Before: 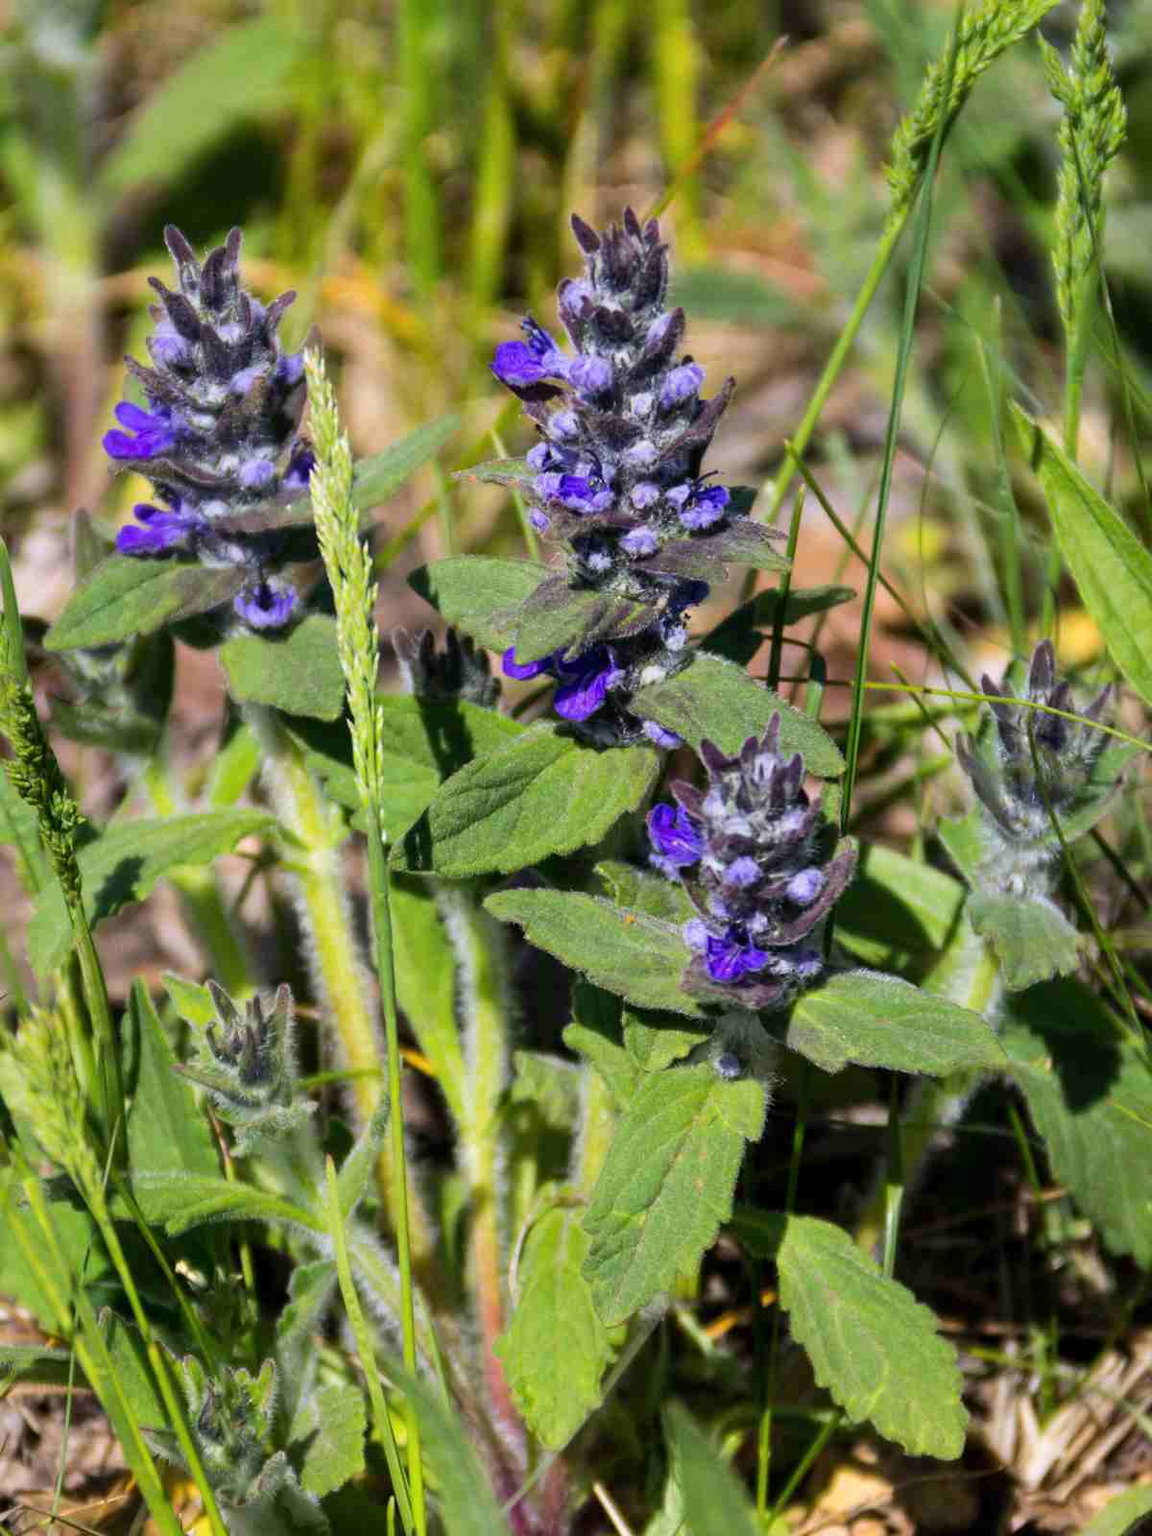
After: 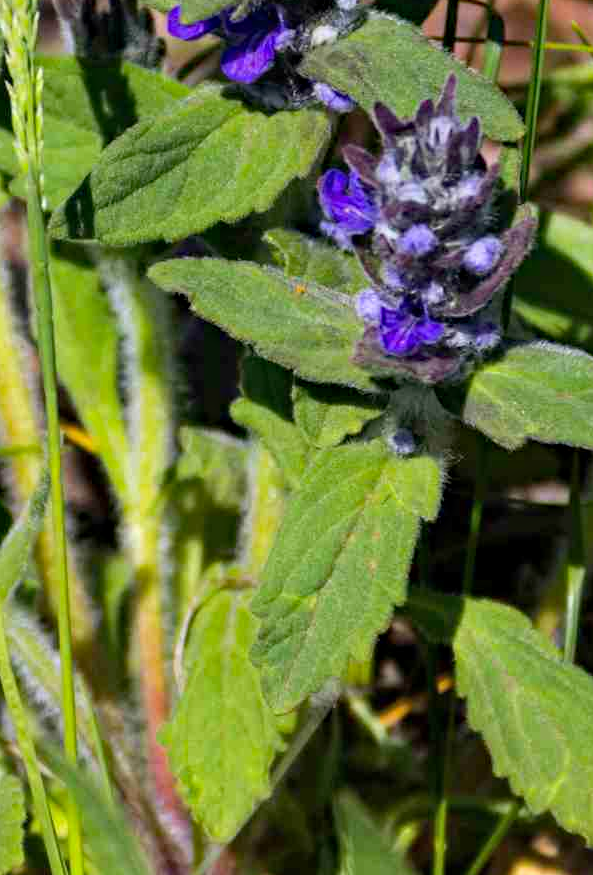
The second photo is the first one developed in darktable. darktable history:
haze removal: strength 0.29, distance 0.25, compatibility mode true, adaptive false
crop: left 29.672%, top 41.786%, right 20.851%, bottom 3.487%
